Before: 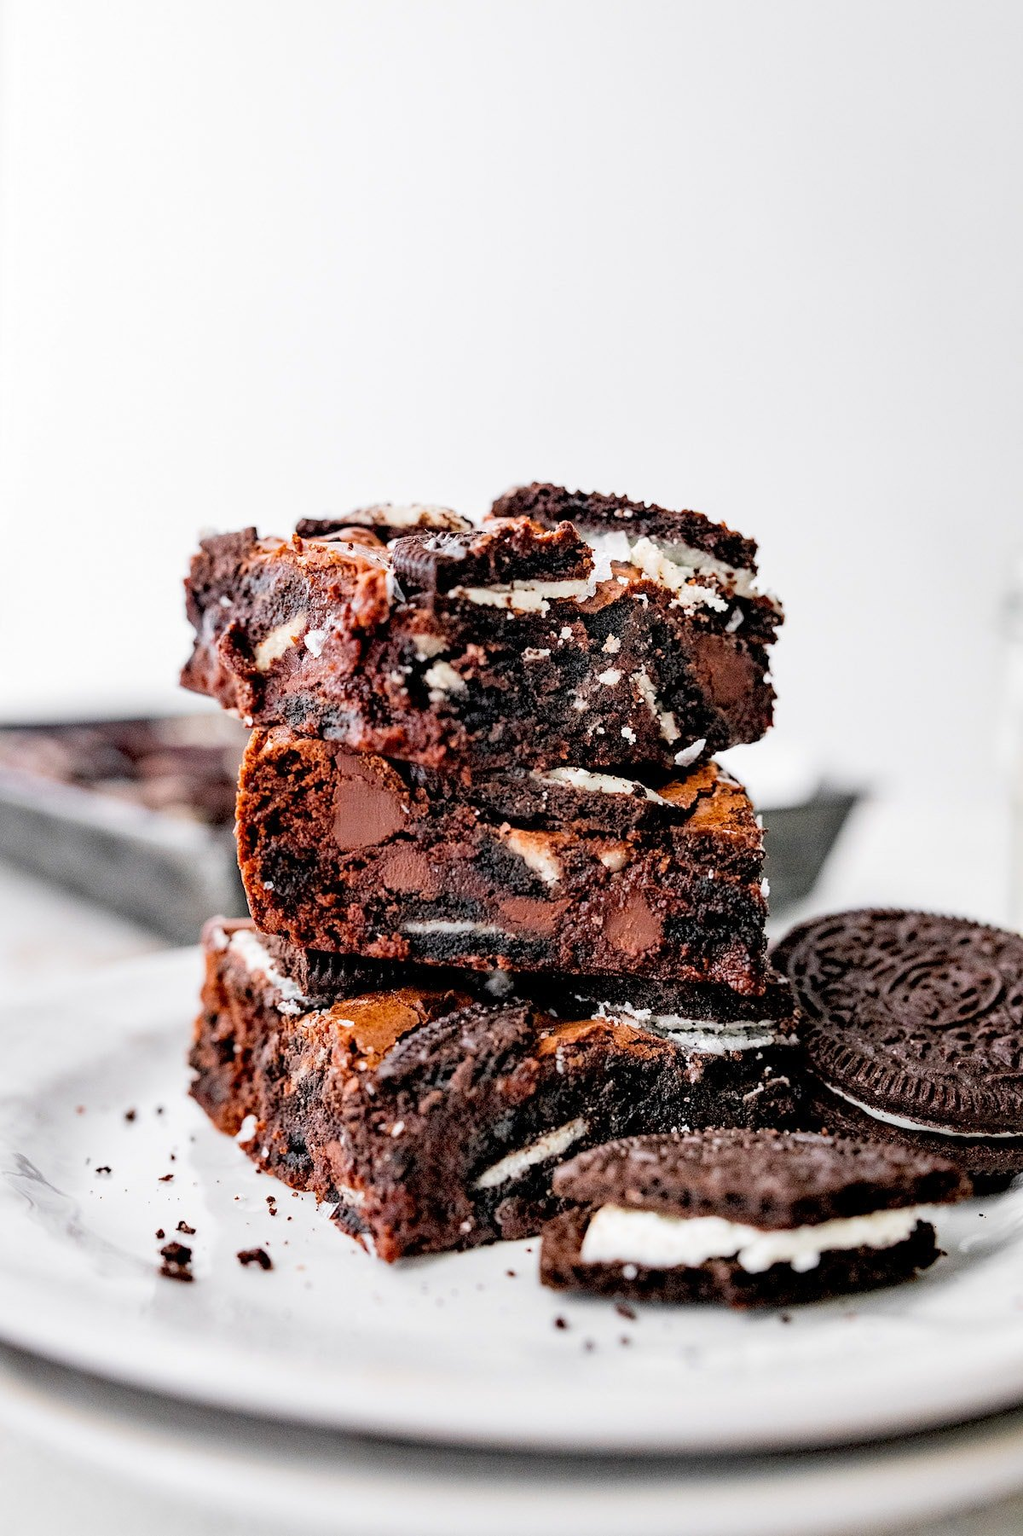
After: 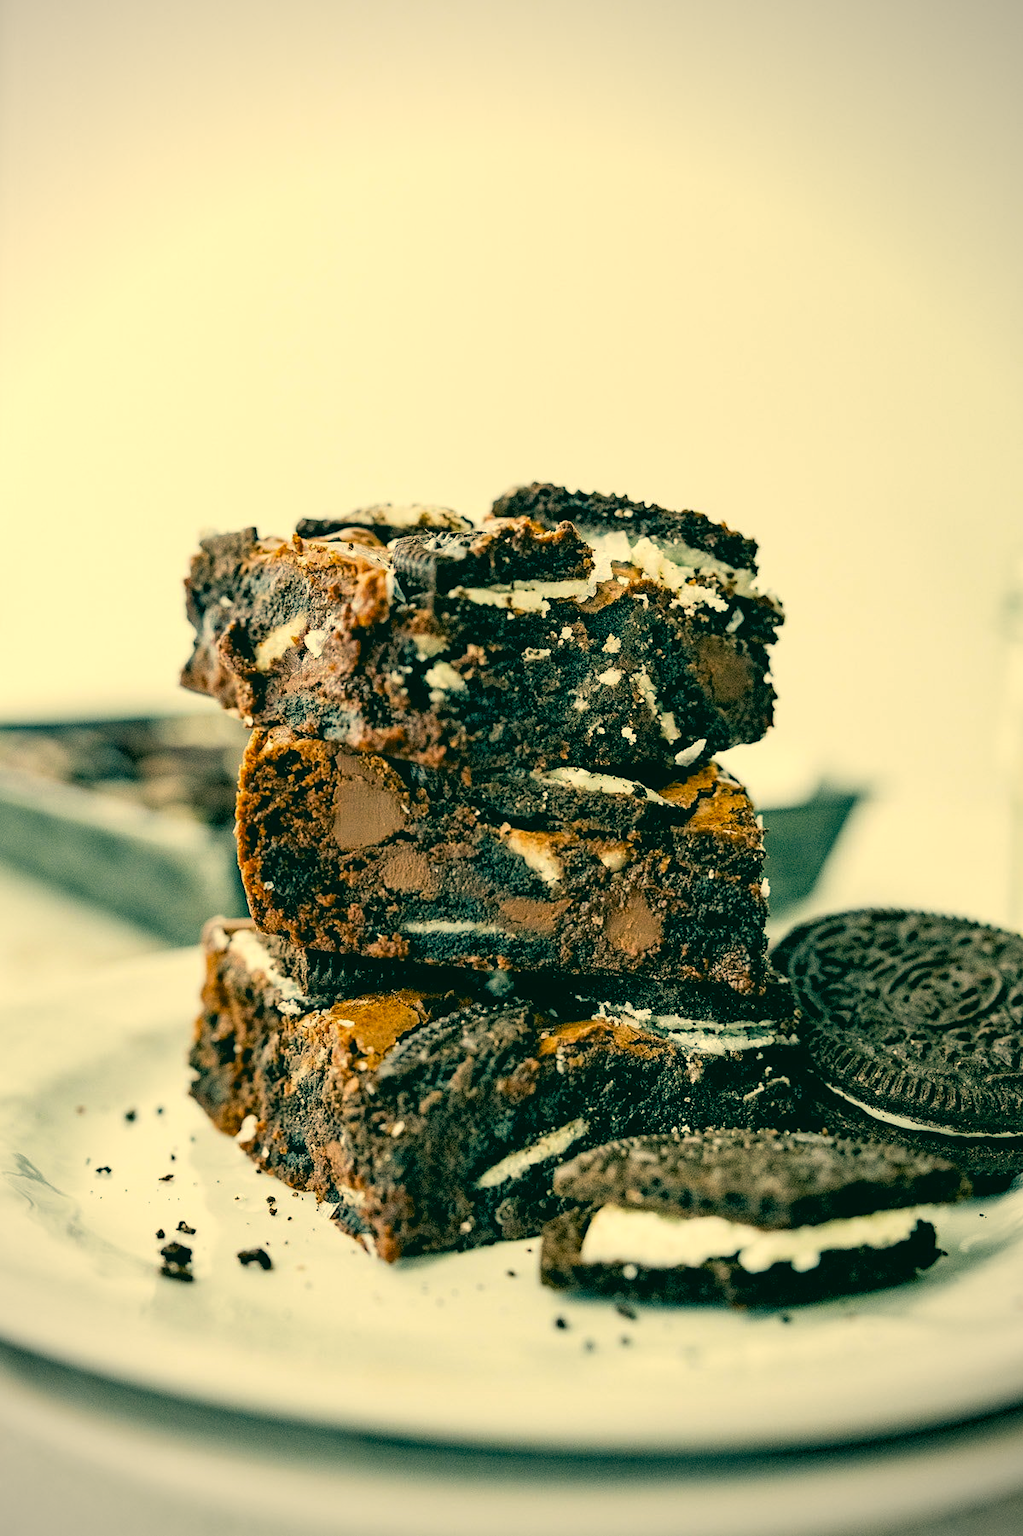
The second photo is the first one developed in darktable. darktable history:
color correction: highlights a* 2.25, highlights b* 33.99, shadows a* -37.19, shadows b* -6.06
vignetting: on, module defaults
